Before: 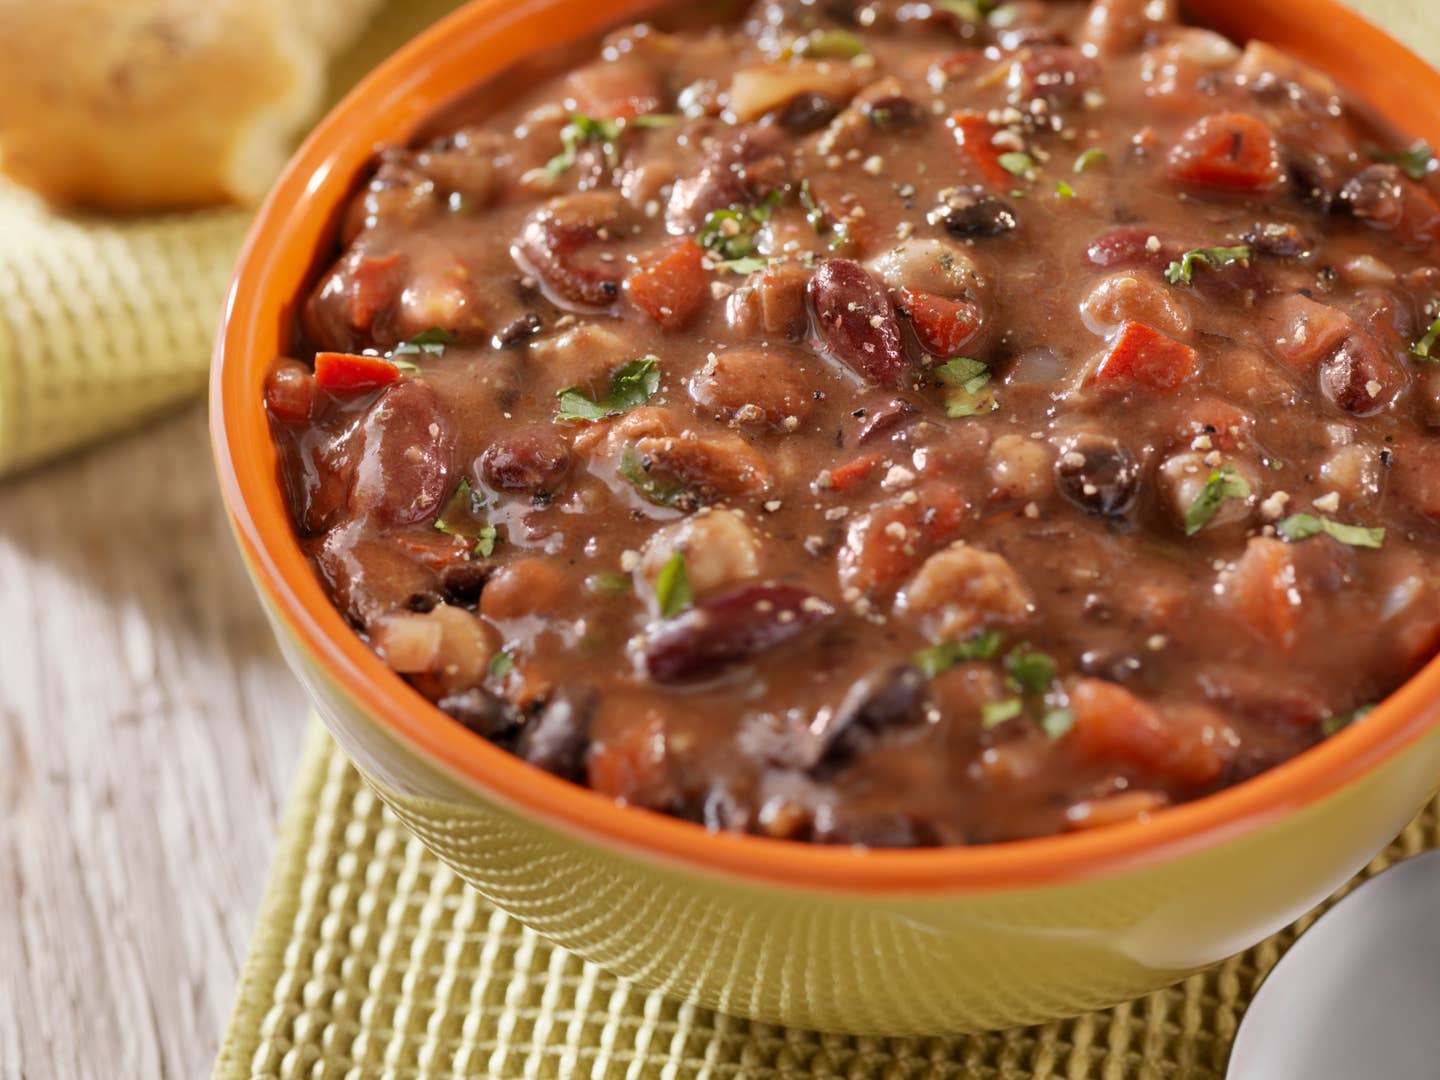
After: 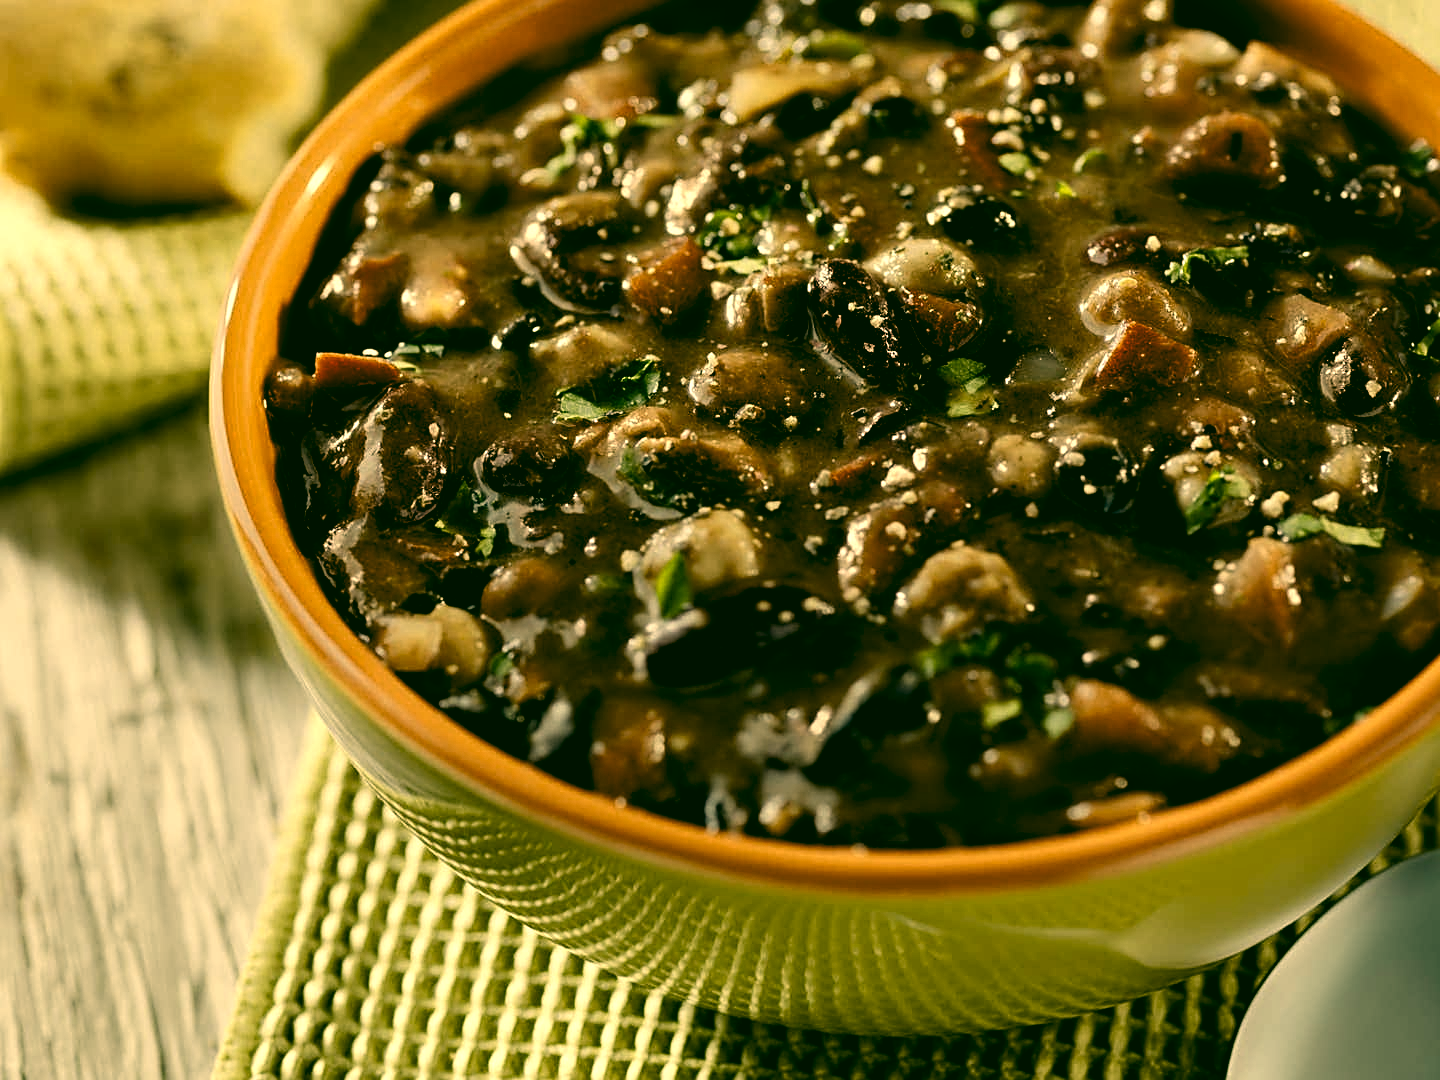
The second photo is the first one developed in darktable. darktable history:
sharpen: on, module defaults
color balance rgb: global offset › luminance -1.427%, perceptual saturation grading › global saturation 20%, perceptual saturation grading › highlights -50.514%, perceptual saturation grading › shadows 30.229%, global vibrance 6.594%, contrast 12.678%, saturation formula JzAzBz (2021)
color correction: highlights a* 5.66, highlights b* 33.3, shadows a* -26.58, shadows b* 3.95
levels: levels [0.116, 0.574, 1]
